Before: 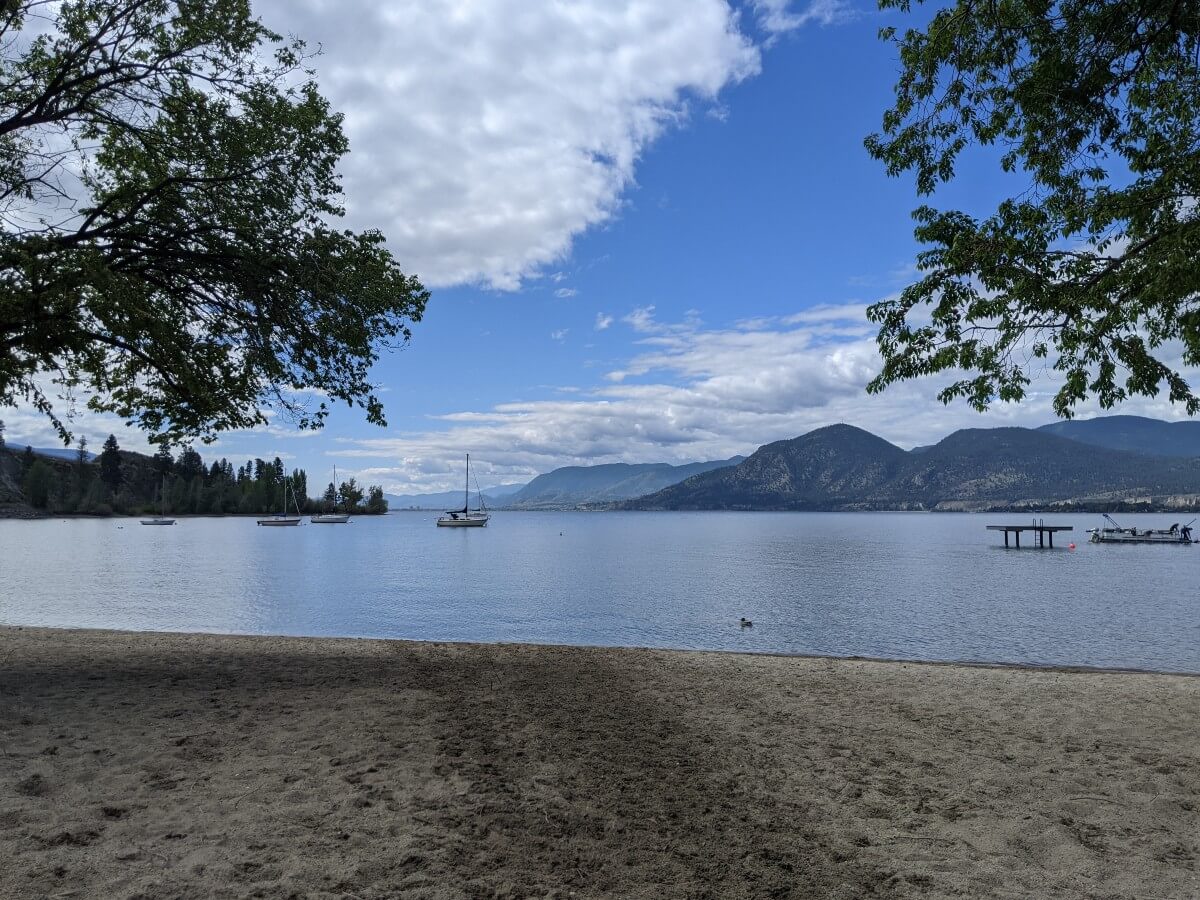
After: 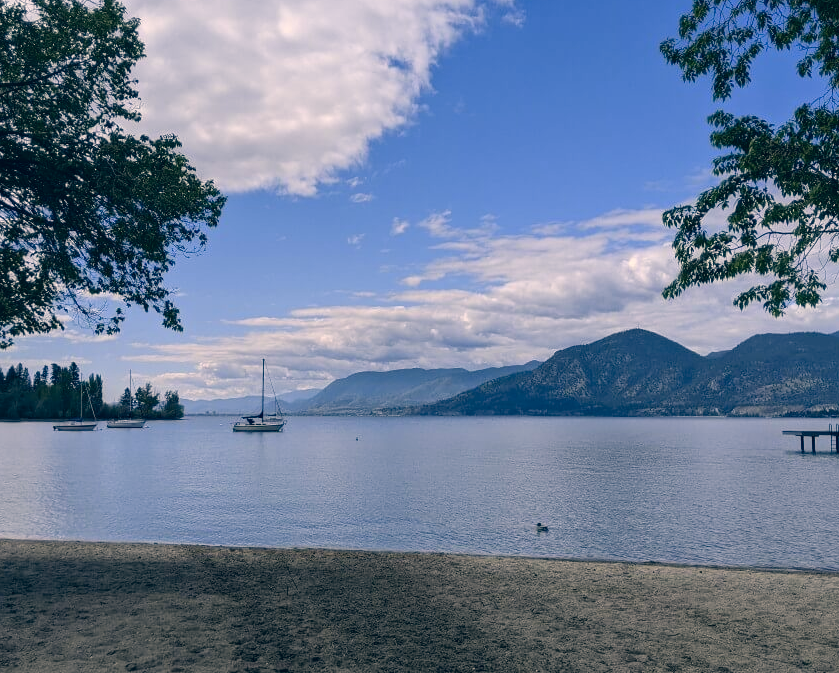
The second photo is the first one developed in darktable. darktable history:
crop and rotate: left 17.046%, top 10.659%, right 12.989%, bottom 14.553%
color correction: highlights a* 10.32, highlights b* 14.66, shadows a* -9.59, shadows b* -15.02
